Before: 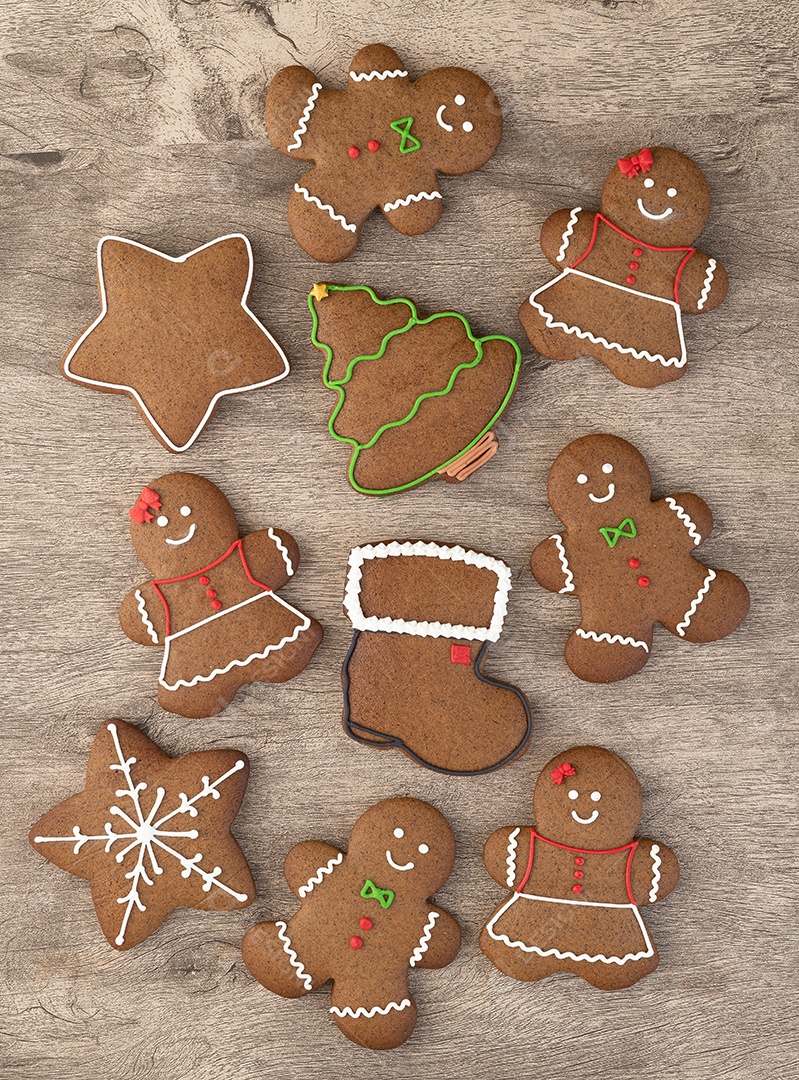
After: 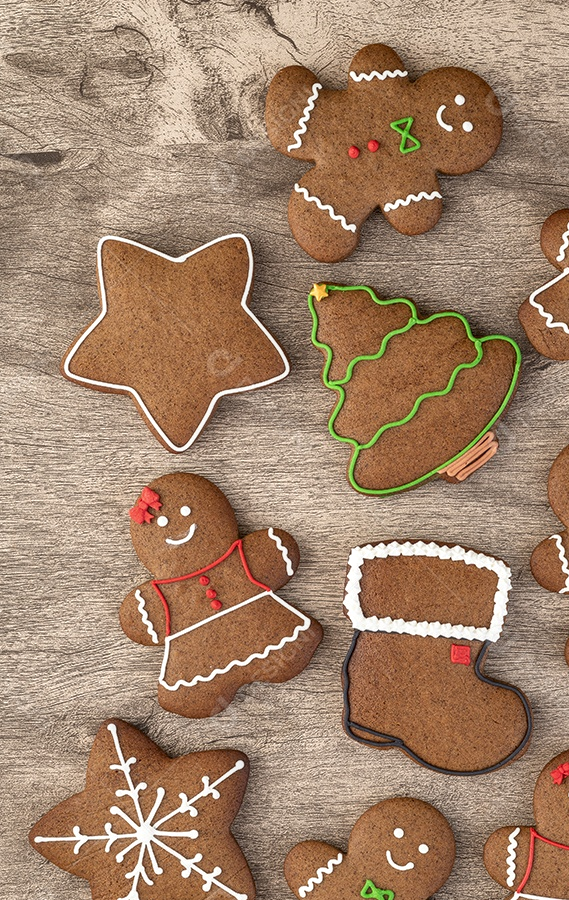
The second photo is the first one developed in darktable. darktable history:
crop: right 28.755%, bottom 16.658%
shadows and highlights: soften with gaussian
local contrast: on, module defaults
